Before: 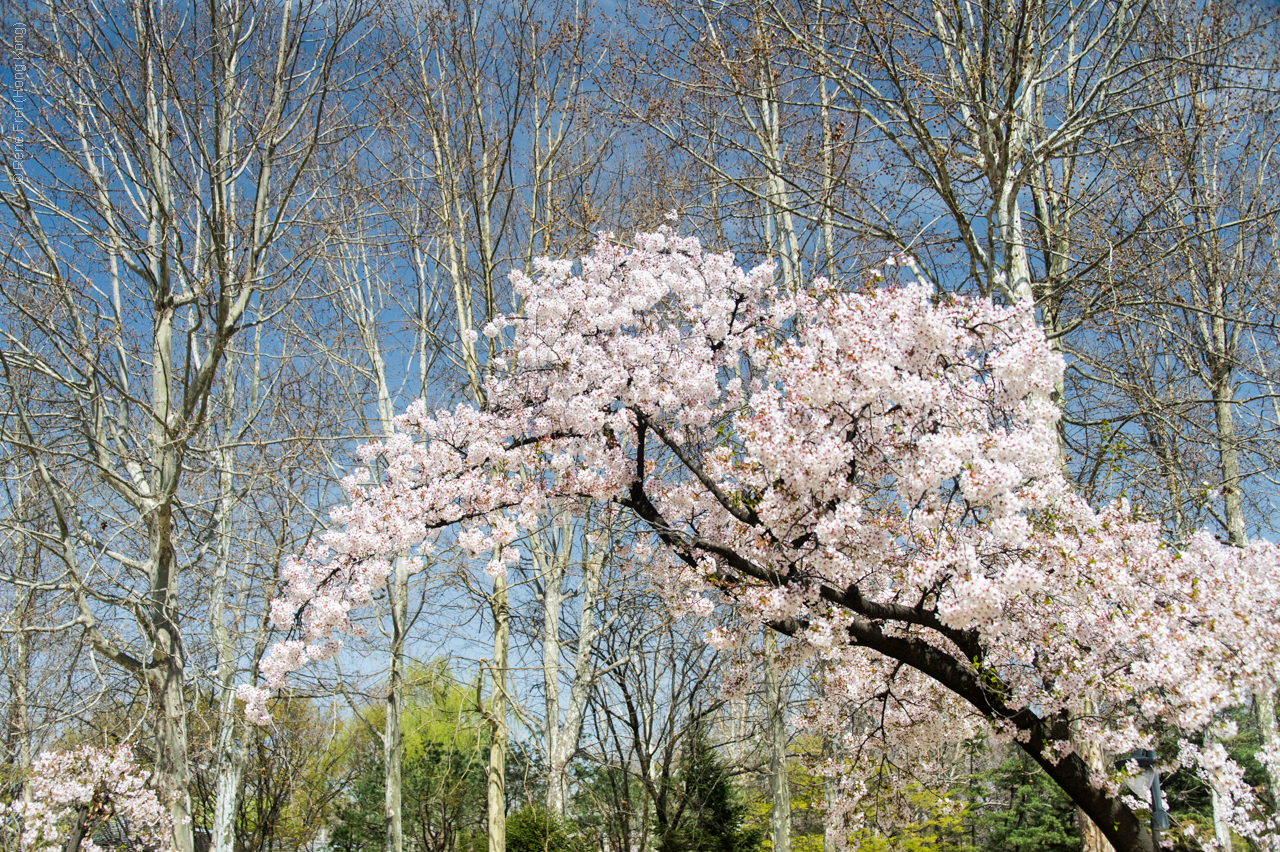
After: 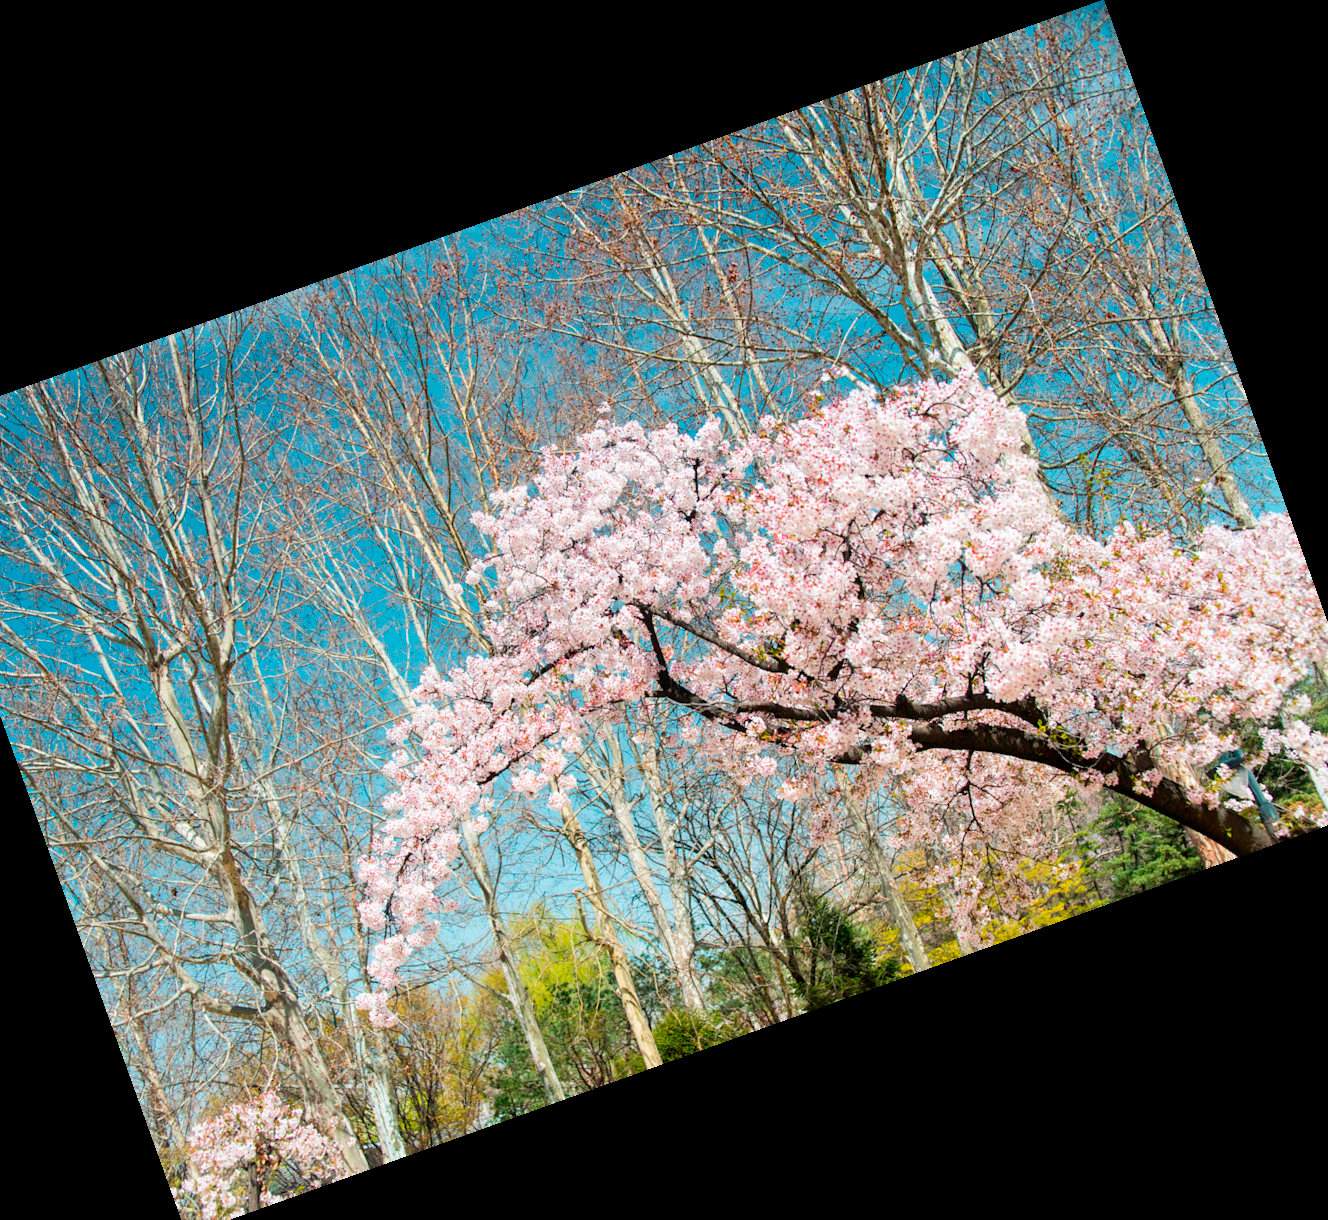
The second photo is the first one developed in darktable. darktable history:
crop and rotate: angle 19.76°, left 6.761%, right 4.208%, bottom 1.104%
